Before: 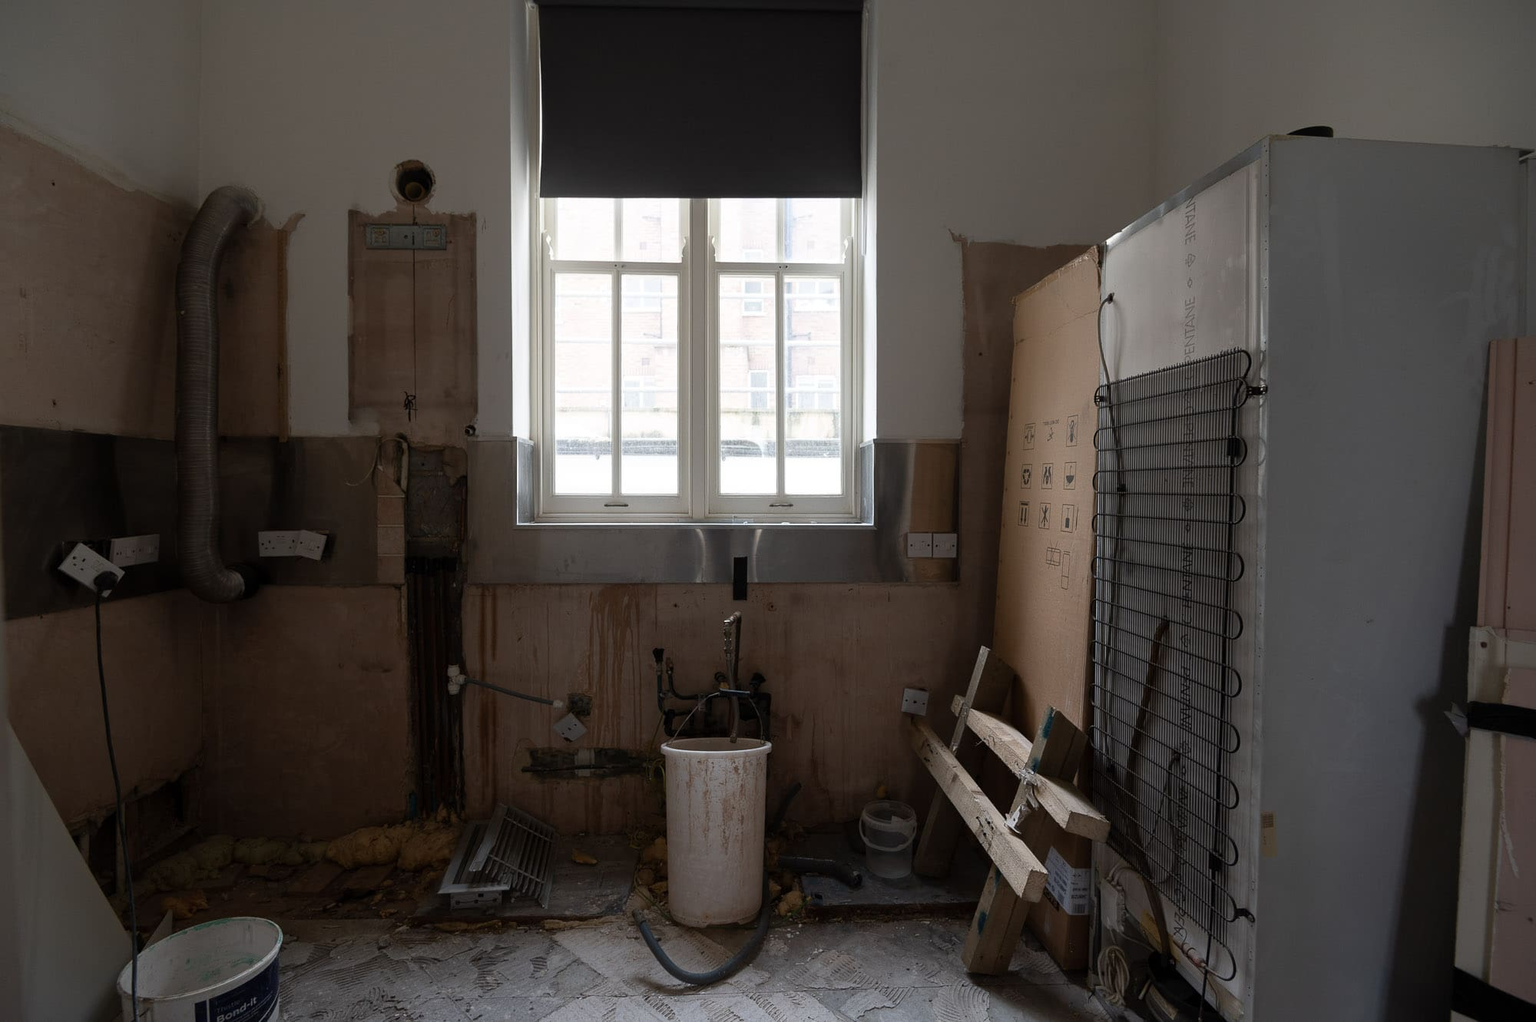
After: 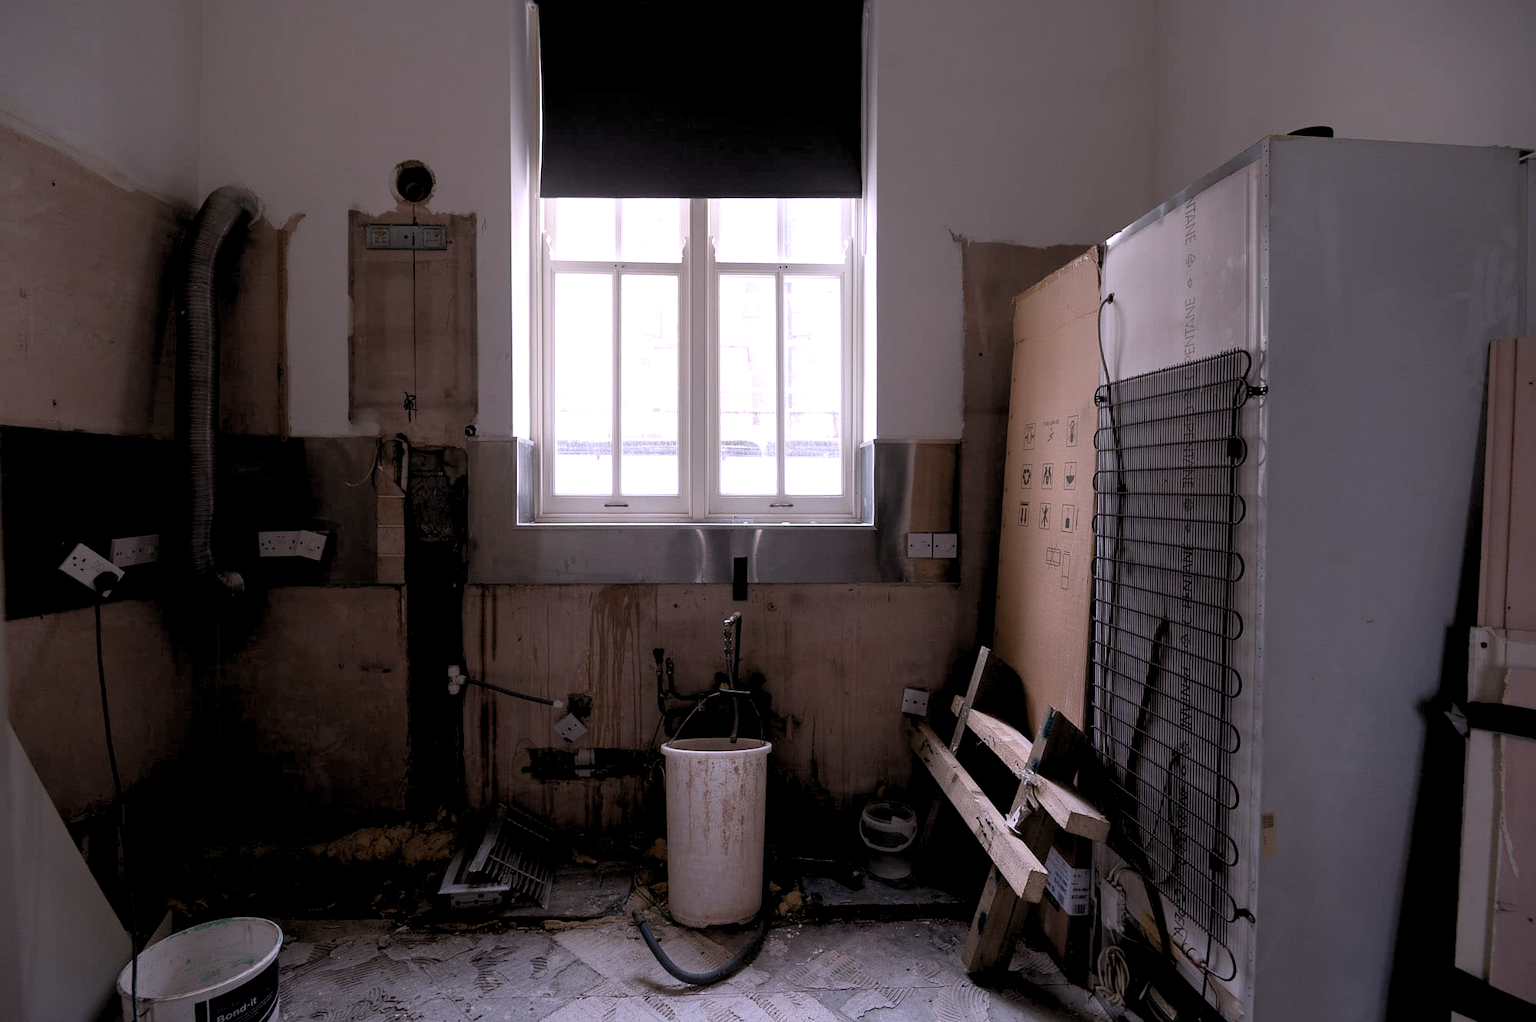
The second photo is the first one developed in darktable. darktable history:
rgb levels: levels [[0.01, 0.419, 0.839], [0, 0.5, 1], [0, 0.5, 1]]
white balance: red 1.066, blue 1.119
